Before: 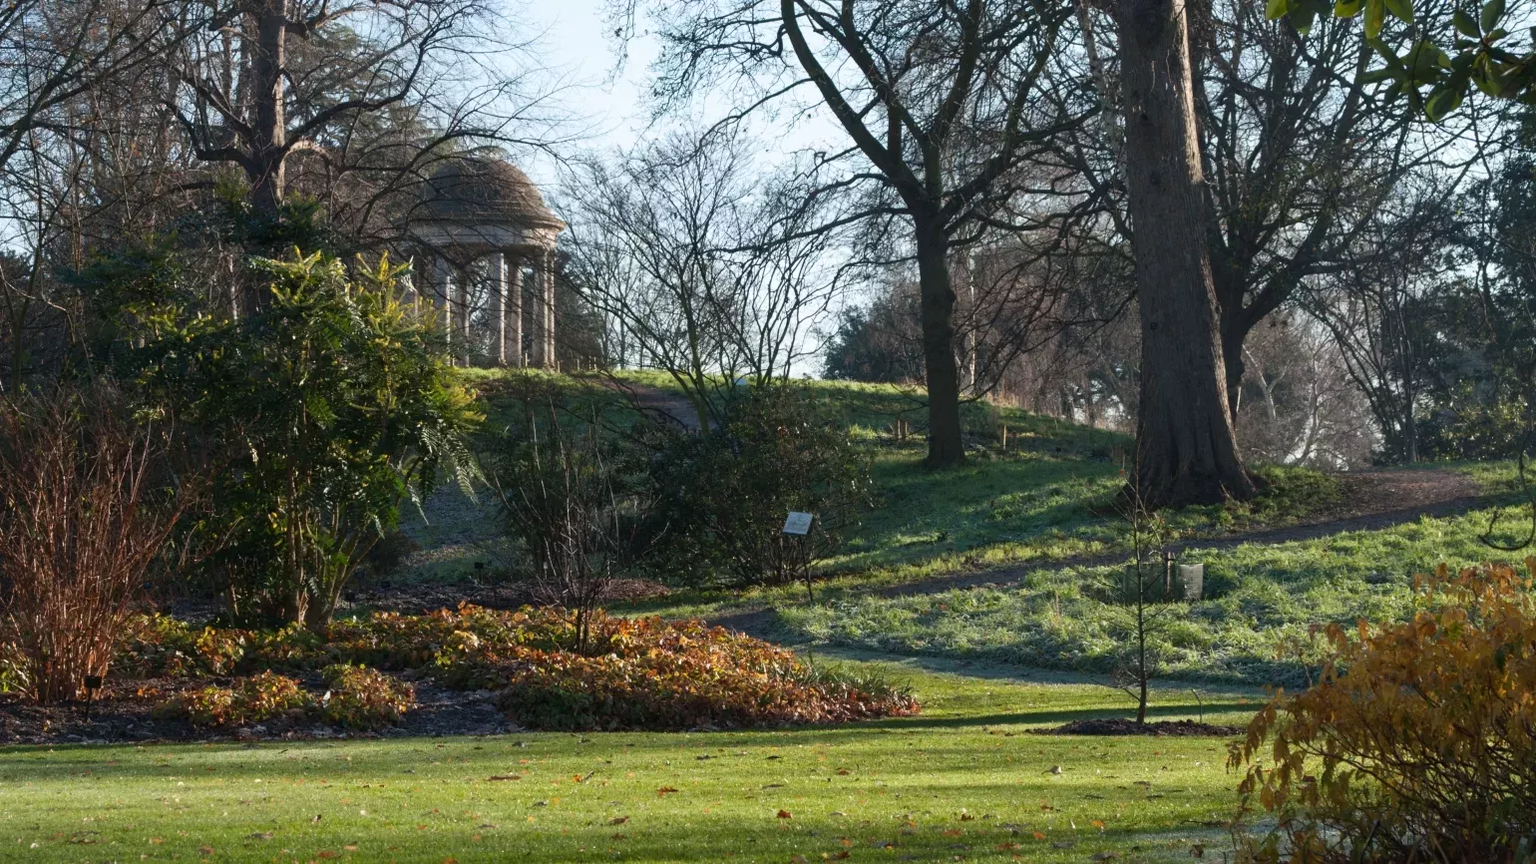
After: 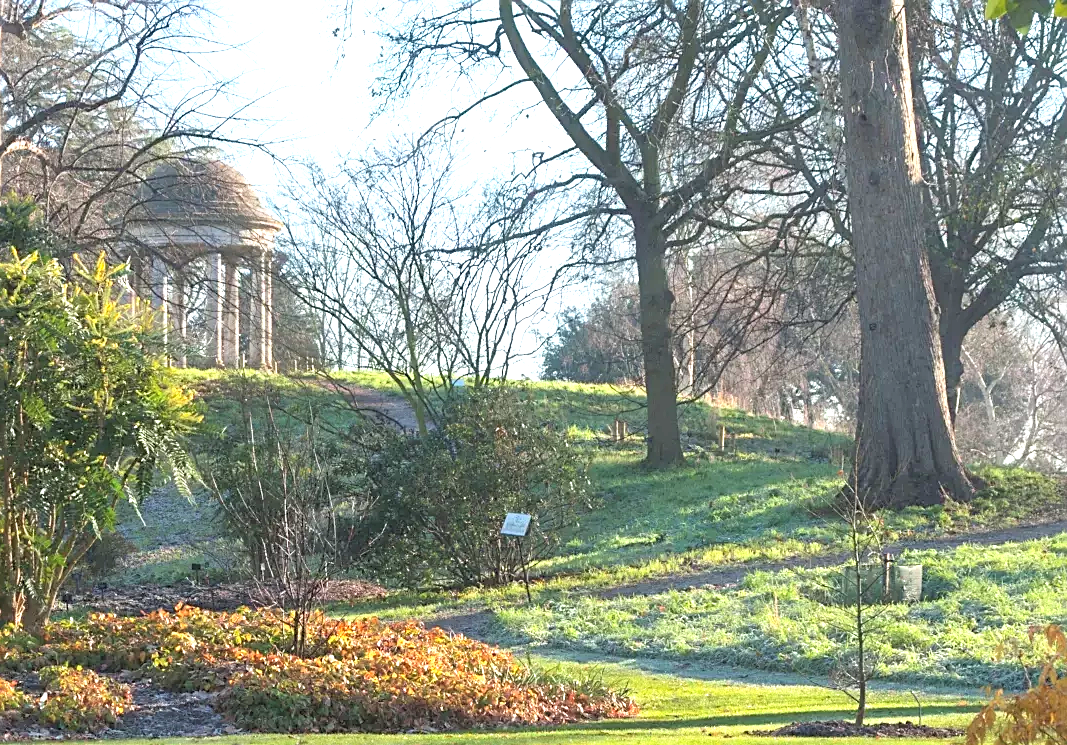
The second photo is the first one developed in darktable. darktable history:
crop: left 18.479%, right 12.2%, bottom 13.971%
contrast brightness saturation: contrast 0.1, brightness 0.3, saturation 0.14
sharpen: on, module defaults
exposure: black level correction 0, exposure 1.2 EV, compensate highlight preservation false
